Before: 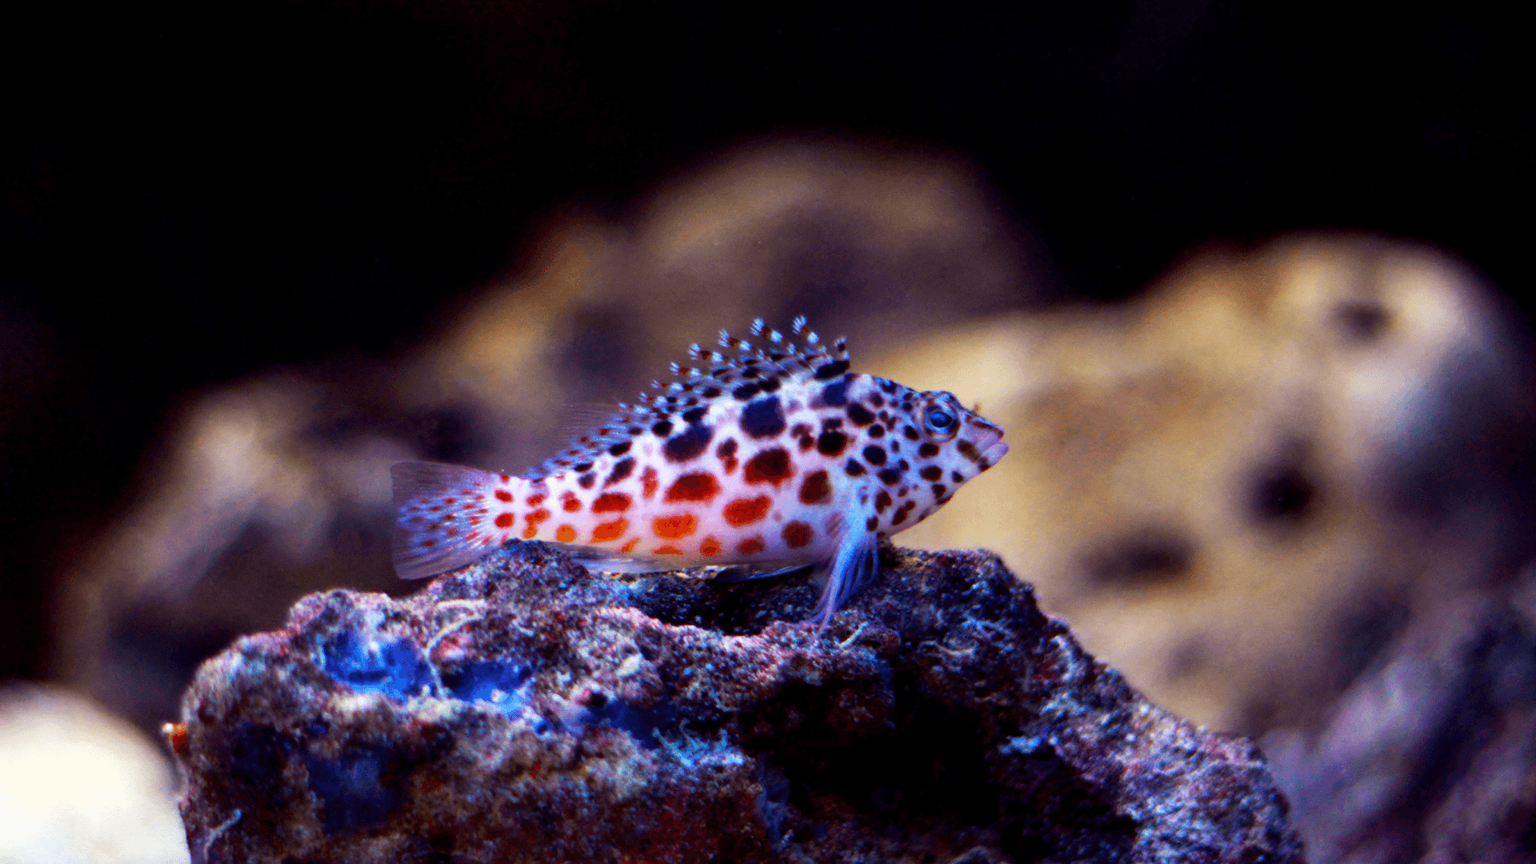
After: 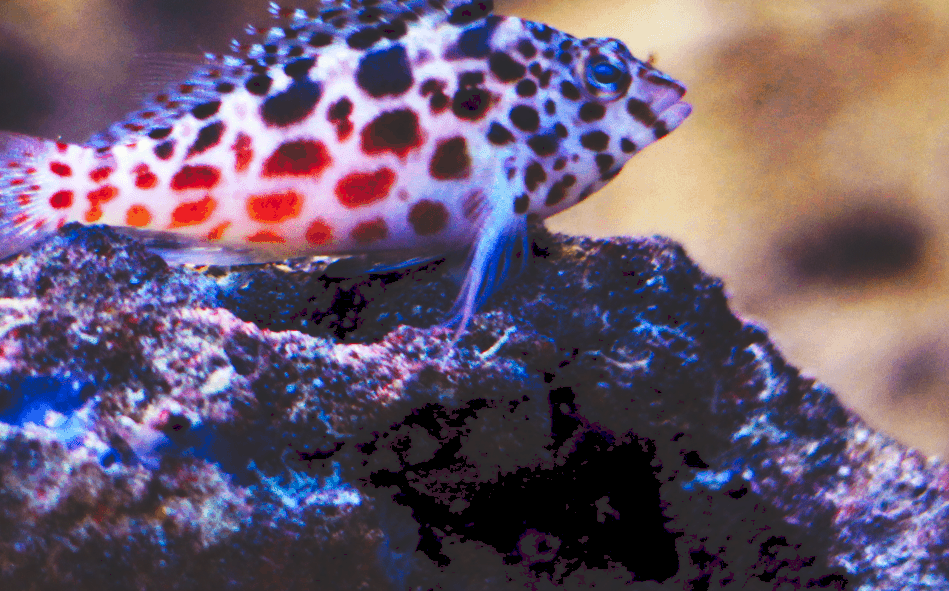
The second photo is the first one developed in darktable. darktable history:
white balance: emerald 1
tone curve: curves: ch0 [(0, 0) (0.003, 0.169) (0.011, 0.173) (0.025, 0.177) (0.044, 0.184) (0.069, 0.191) (0.1, 0.199) (0.136, 0.206) (0.177, 0.221) (0.224, 0.248) (0.277, 0.284) (0.335, 0.344) (0.399, 0.413) (0.468, 0.497) (0.543, 0.594) (0.623, 0.691) (0.709, 0.779) (0.801, 0.868) (0.898, 0.931) (1, 1)], preserve colors none
crop: left 29.672%, top 41.786%, right 20.851%, bottom 3.487%
